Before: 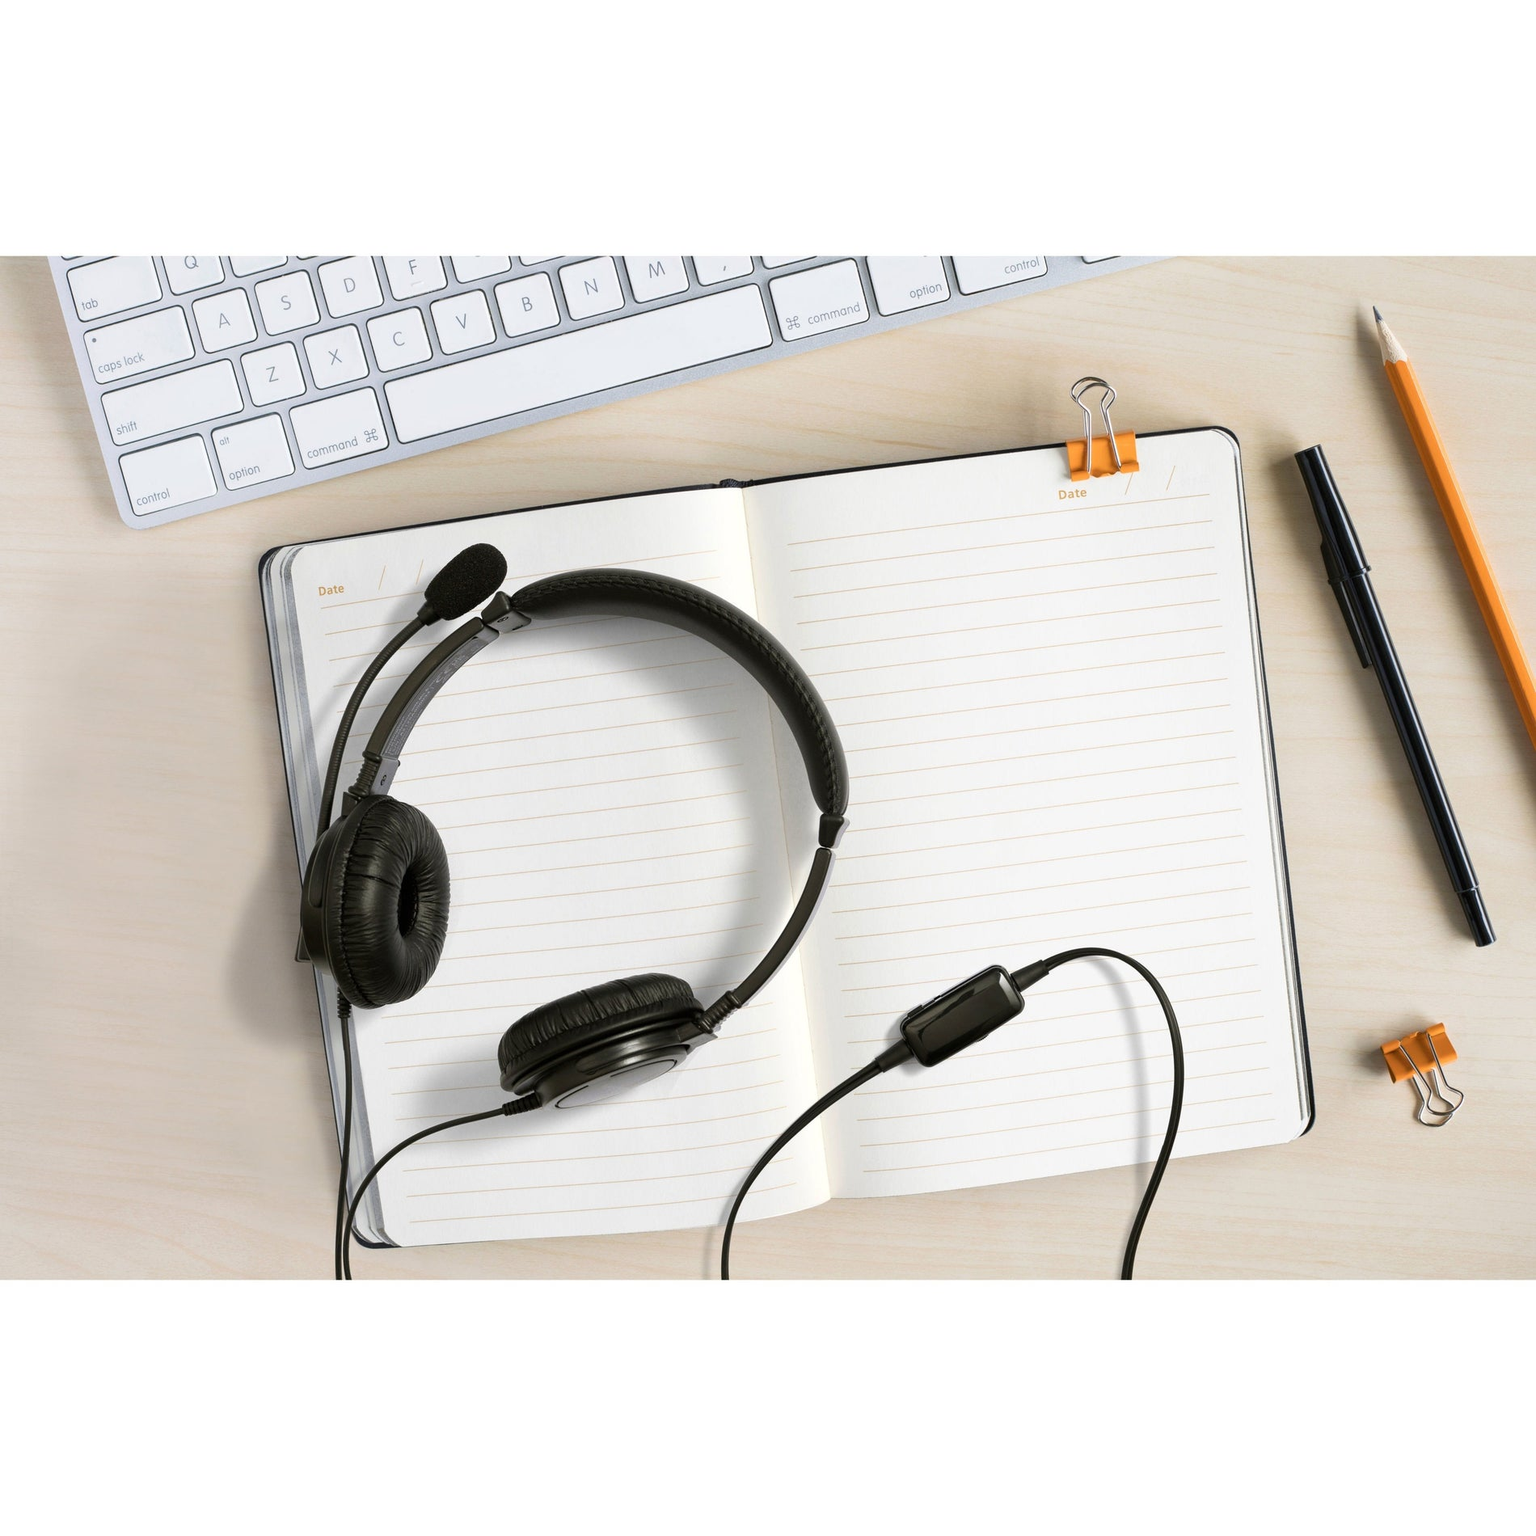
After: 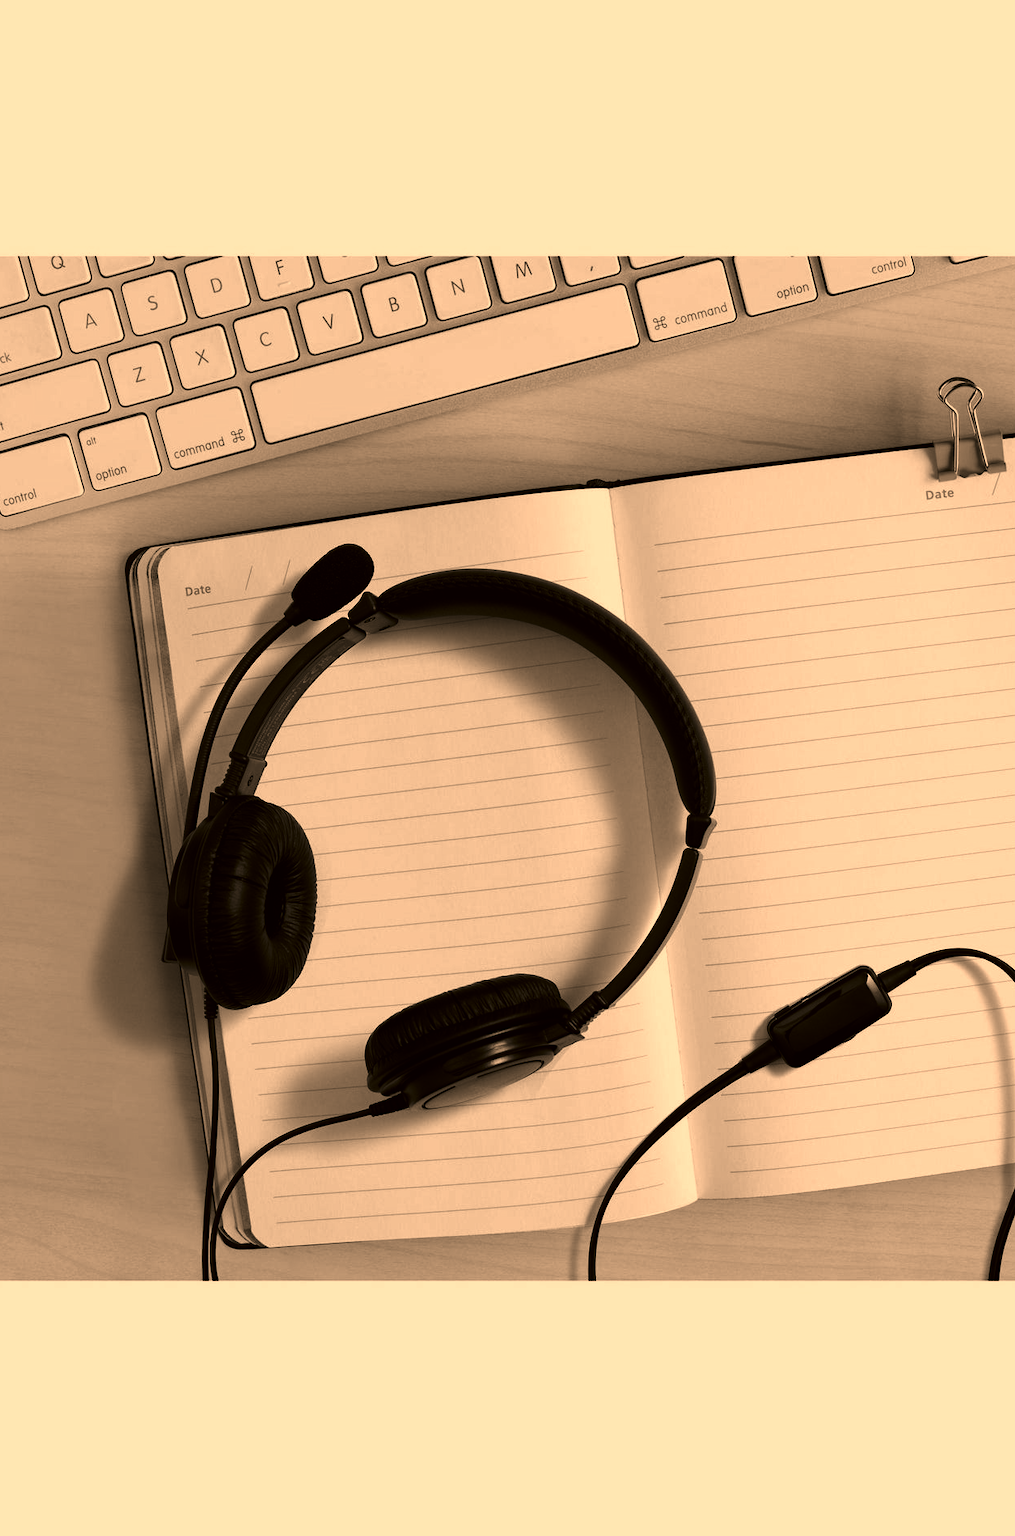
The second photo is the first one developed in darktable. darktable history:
crop and rotate: left 8.733%, right 25.205%
contrast brightness saturation: contrast -0.033, brightness -0.607, saturation -0.993
color correction: highlights a* 18.2, highlights b* 35.28, shadows a* 1.28, shadows b* 6.32, saturation 1.02
color balance rgb: perceptual saturation grading › global saturation 43.923%, perceptual saturation grading › highlights -24.87%, perceptual saturation grading › shadows 49.975%, global vibrance 14.868%
